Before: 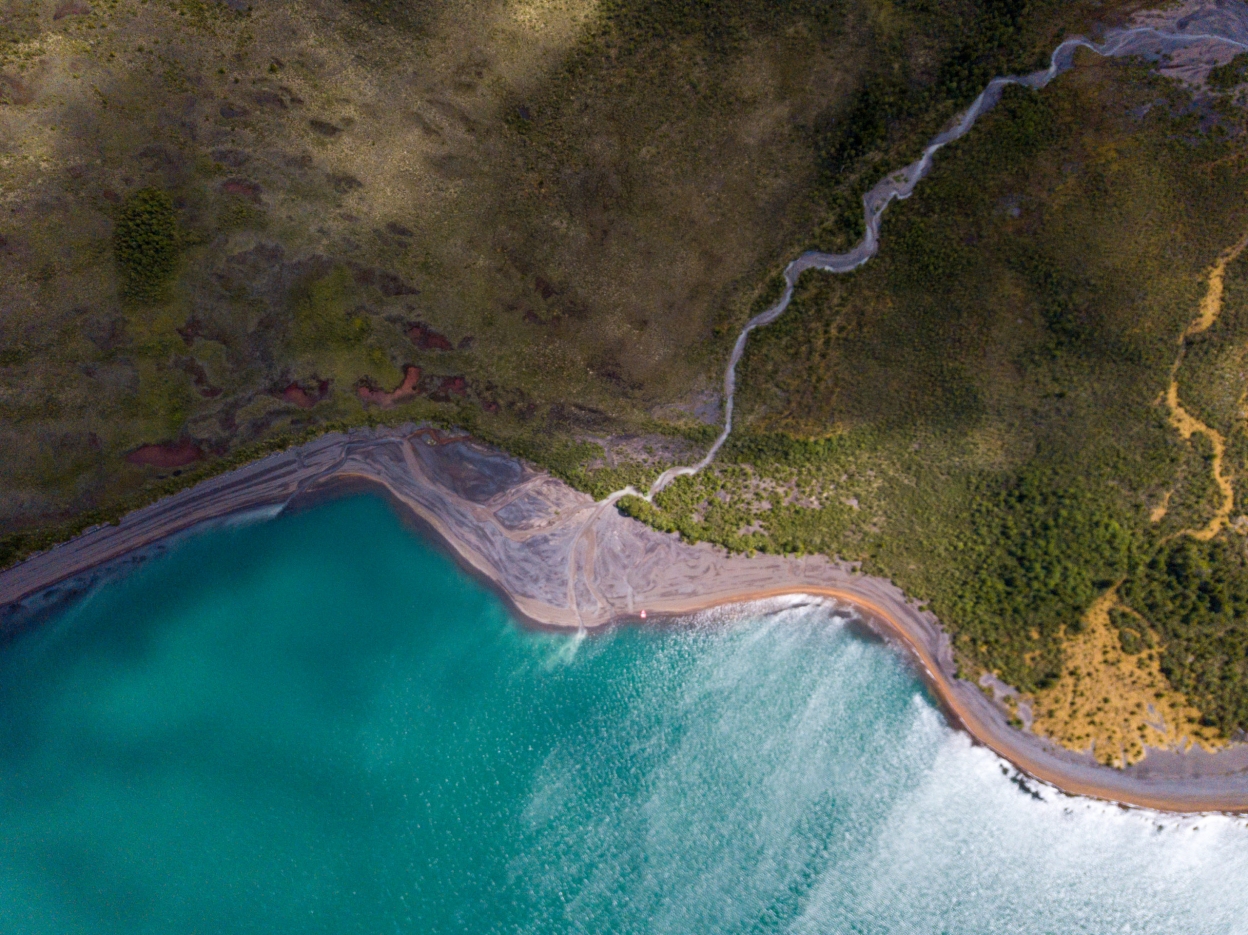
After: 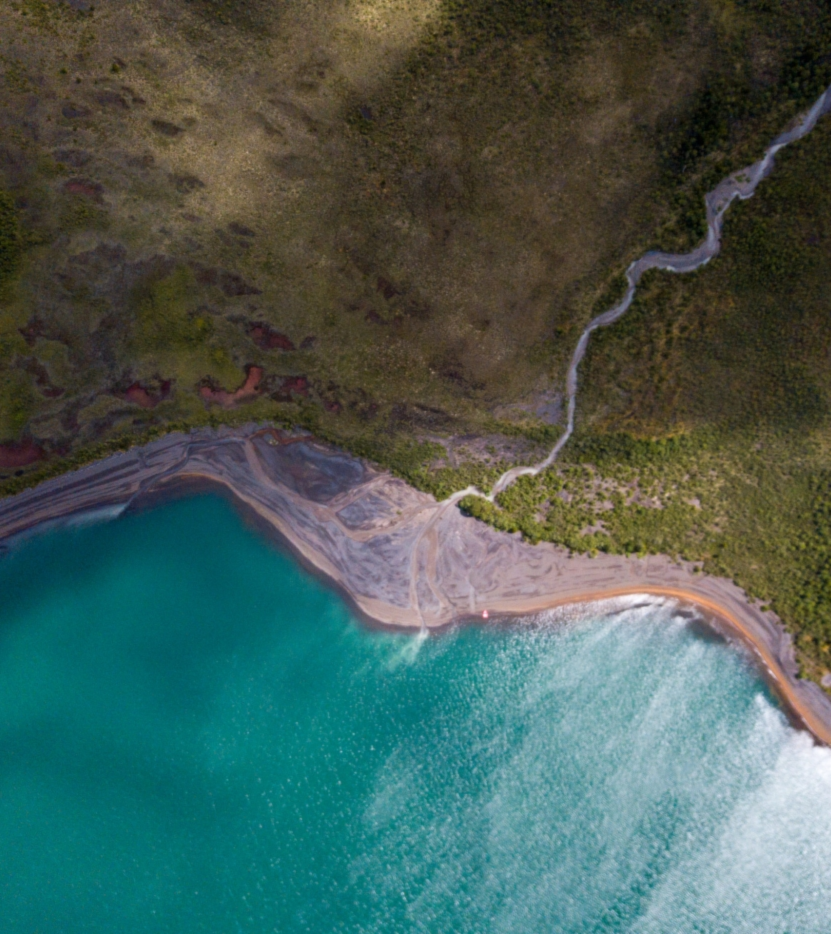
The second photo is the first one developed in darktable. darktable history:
lowpass: radius 0.5, unbound 0
crop and rotate: left 12.673%, right 20.66%
